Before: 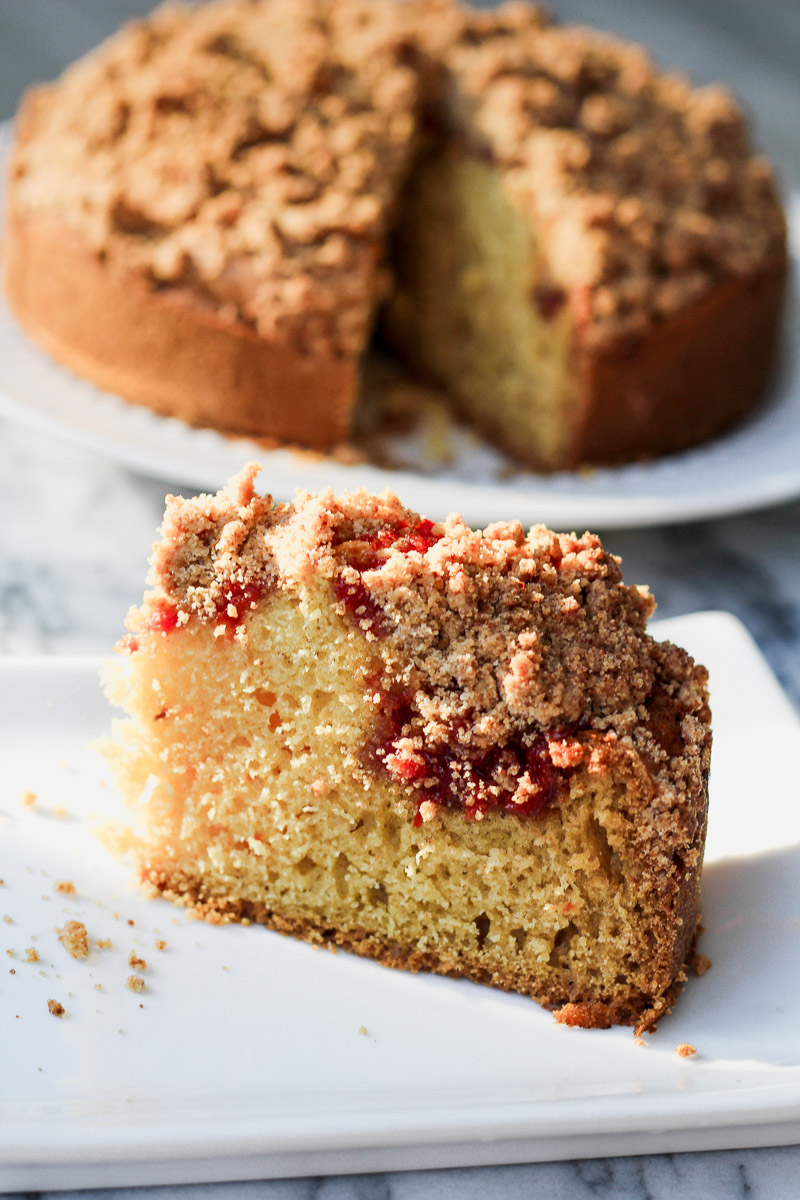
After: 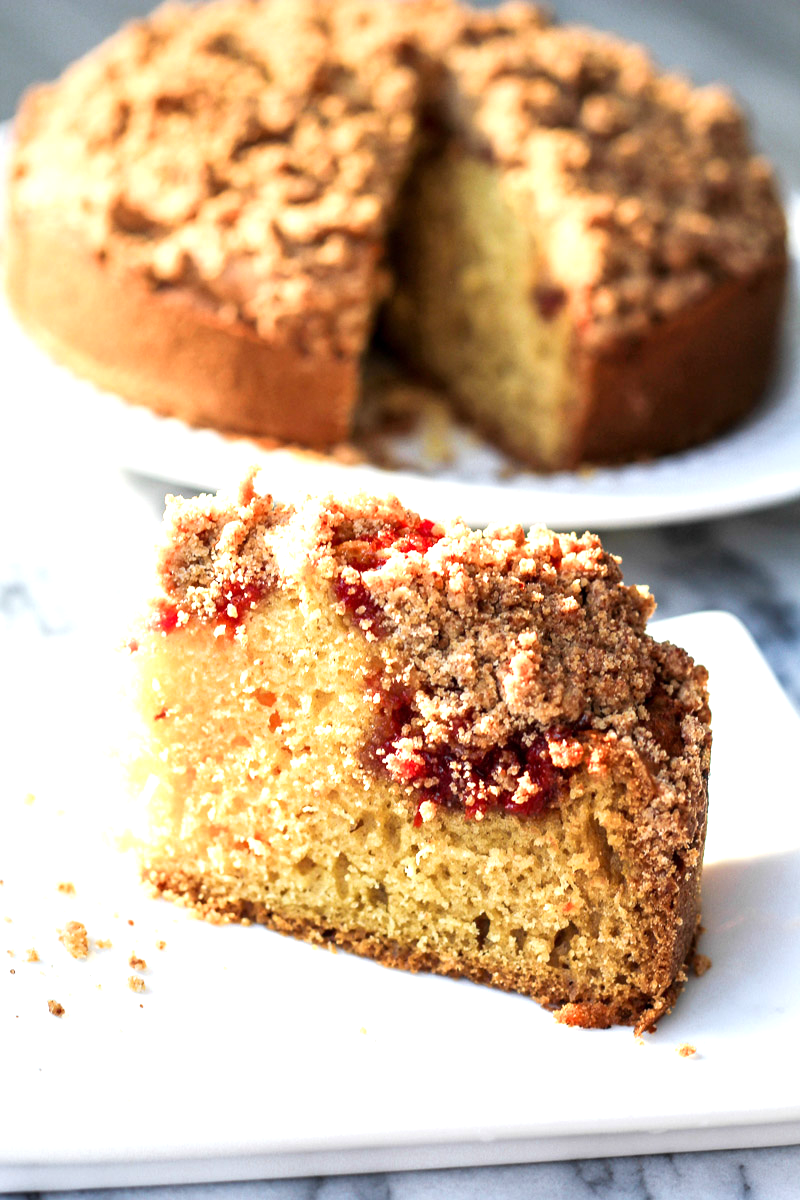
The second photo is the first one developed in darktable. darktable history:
exposure: exposure 0.371 EV, compensate highlight preservation false
tone equalizer: -8 EV -0.405 EV, -7 EV -0.407 EV, -6 EV -0.35 EV, -5 EV -0.205 EV, -3 EV 0.242 EV, -2 EV 0.314 EV, -1 EV 0.402 EV, +0 EV 0.415 EV
